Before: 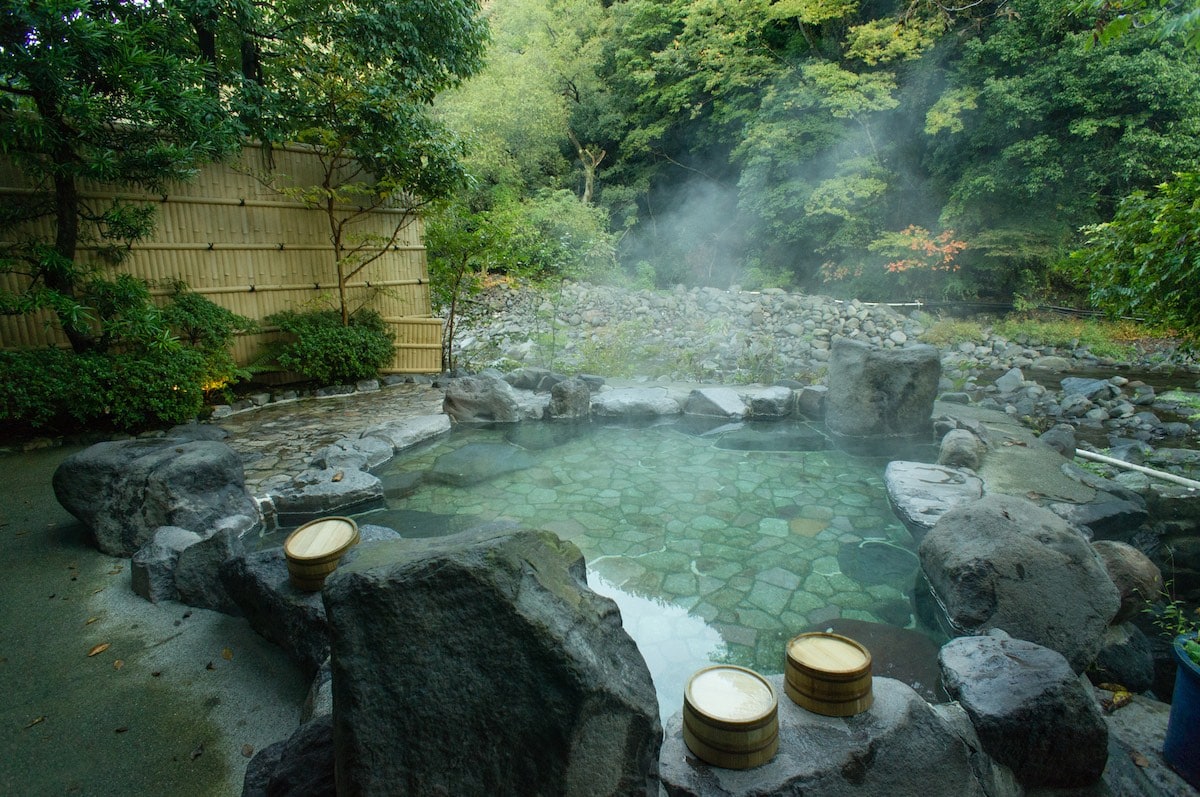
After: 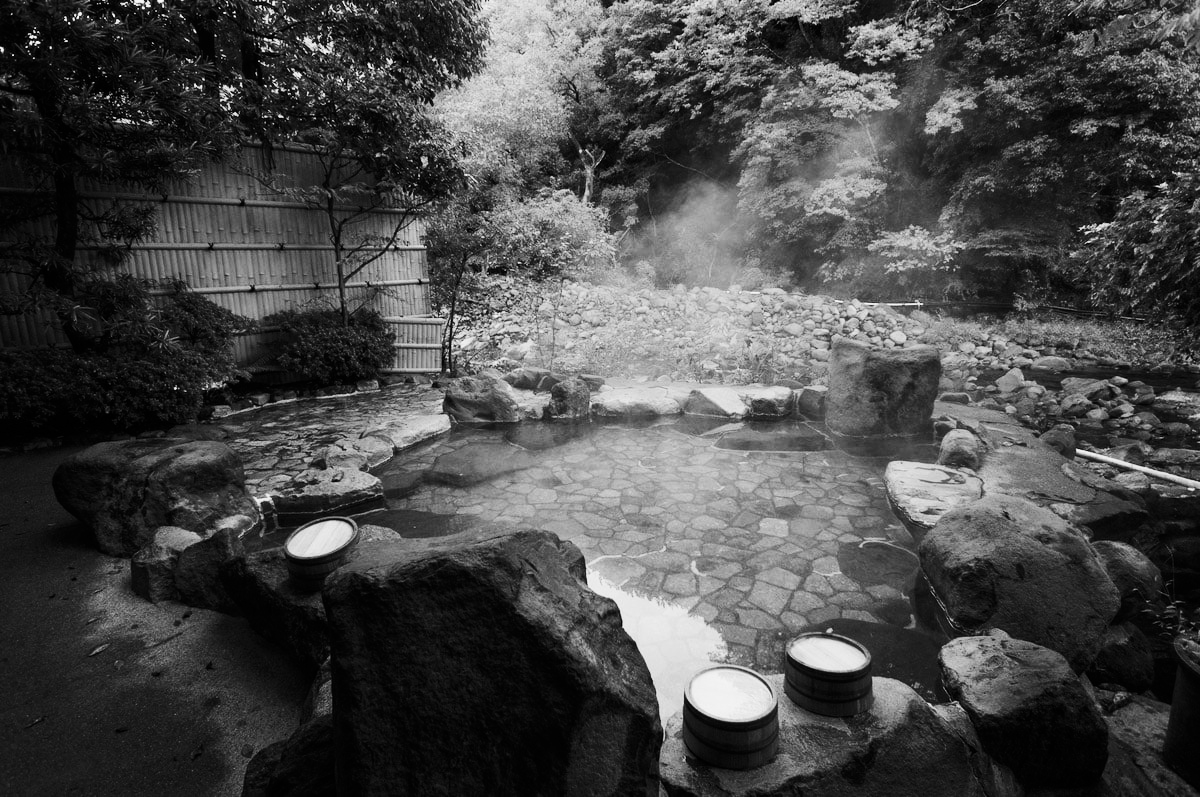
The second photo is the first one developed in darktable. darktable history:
monochrome: a 32, b 64, size 2.3
contrast brightness saturation: contrast 0.32, brightness -0.08, saturation 0.17
